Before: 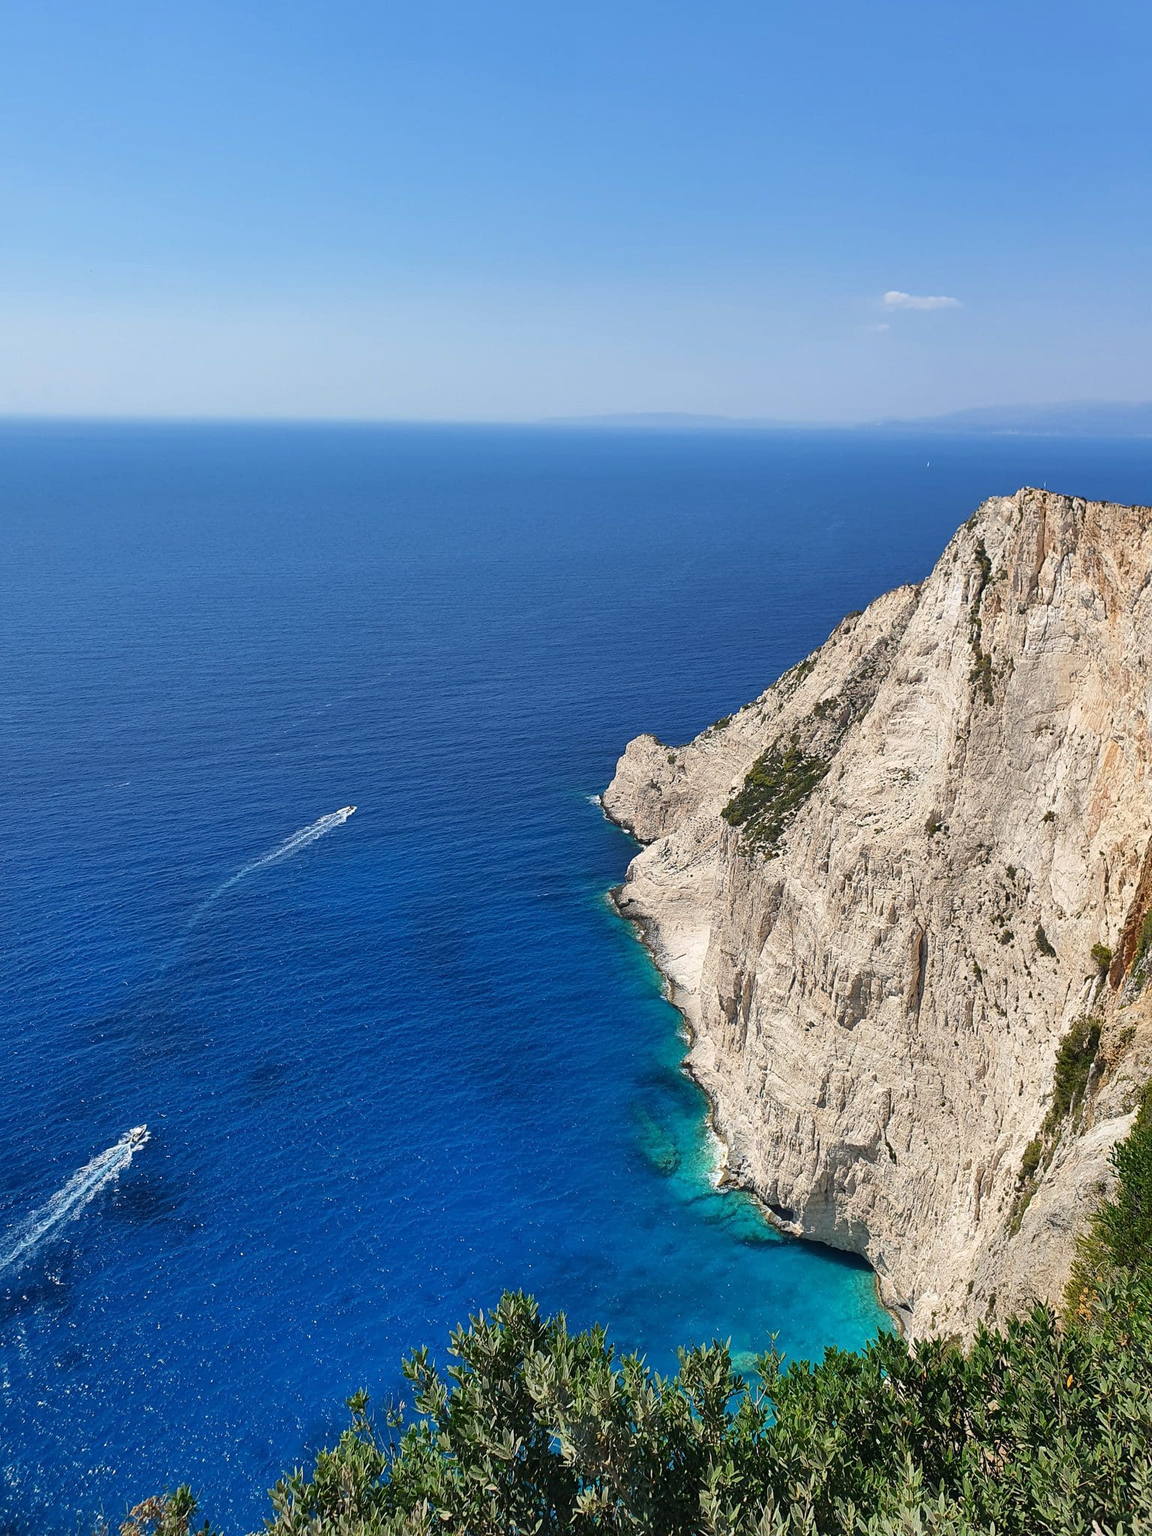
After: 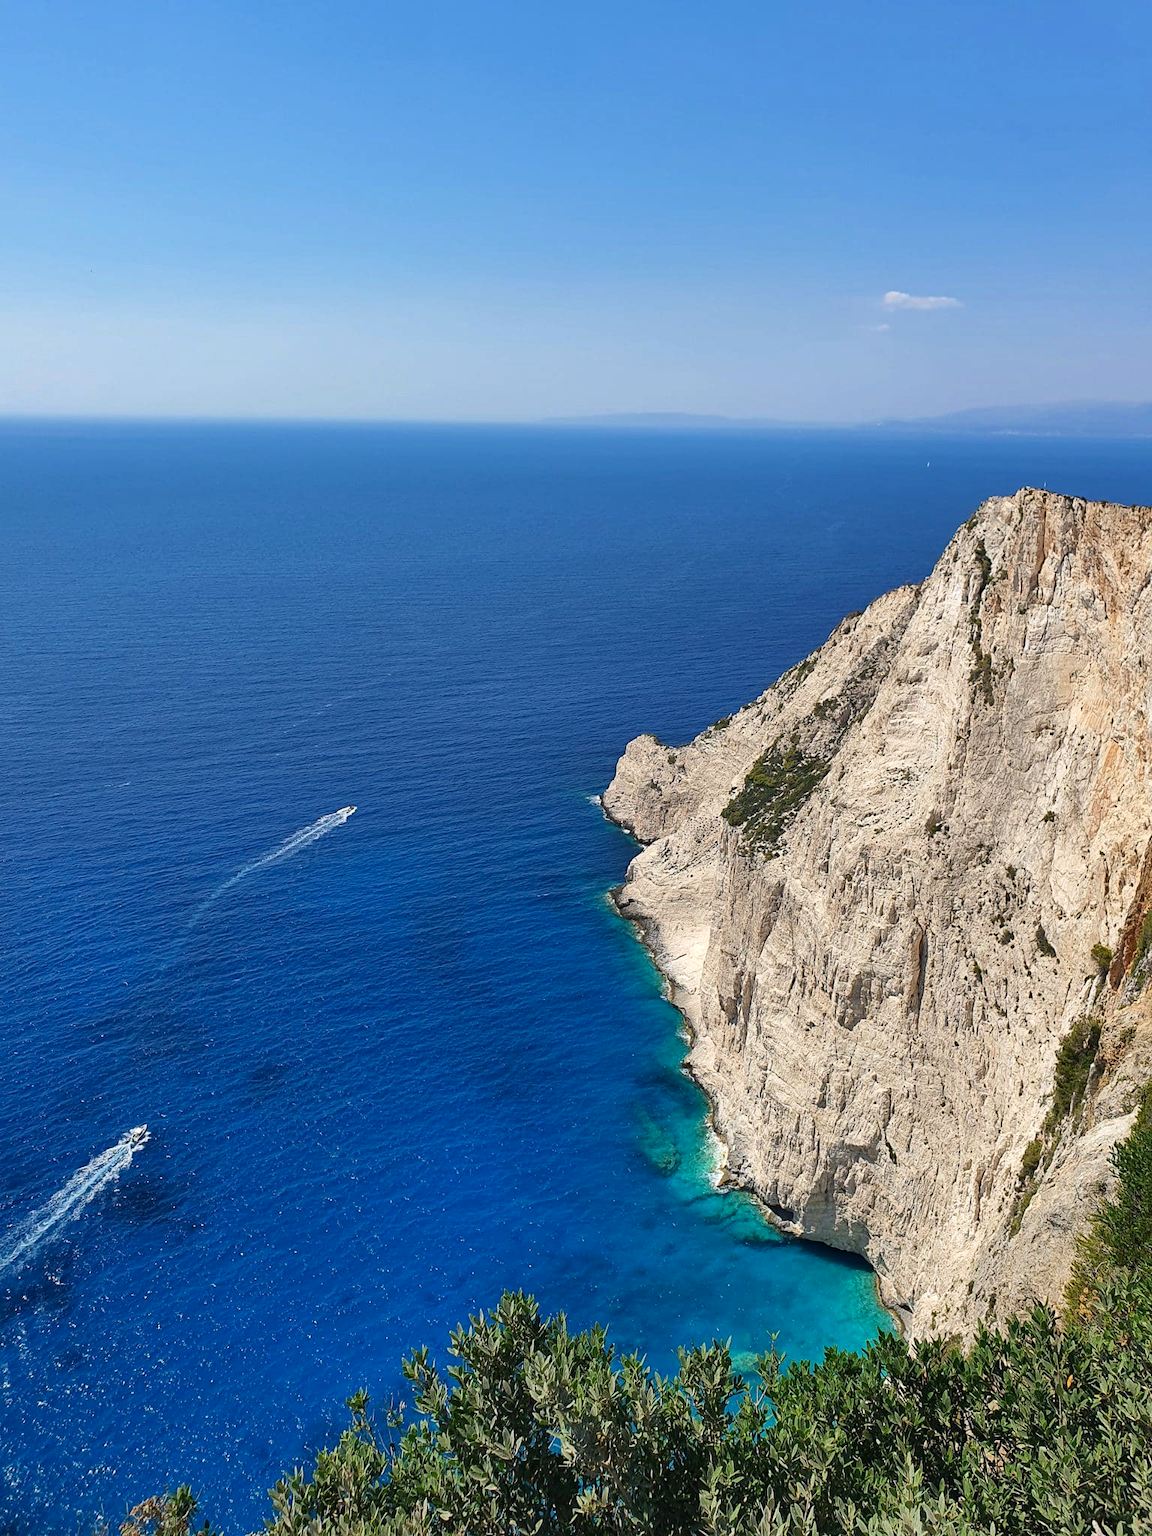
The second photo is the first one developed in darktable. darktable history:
haze removal: compatibility mode true, adaptive false
tone equalizer: mask exposure compensation -0.495 EV
